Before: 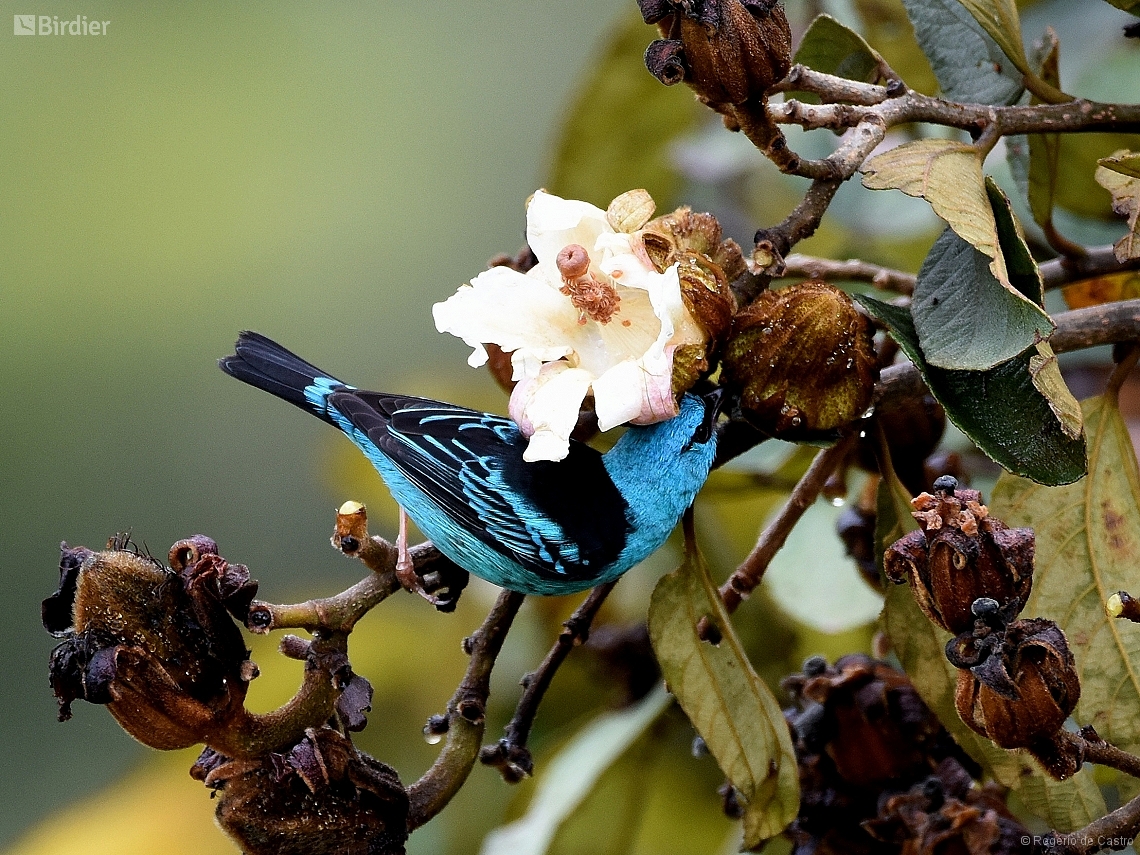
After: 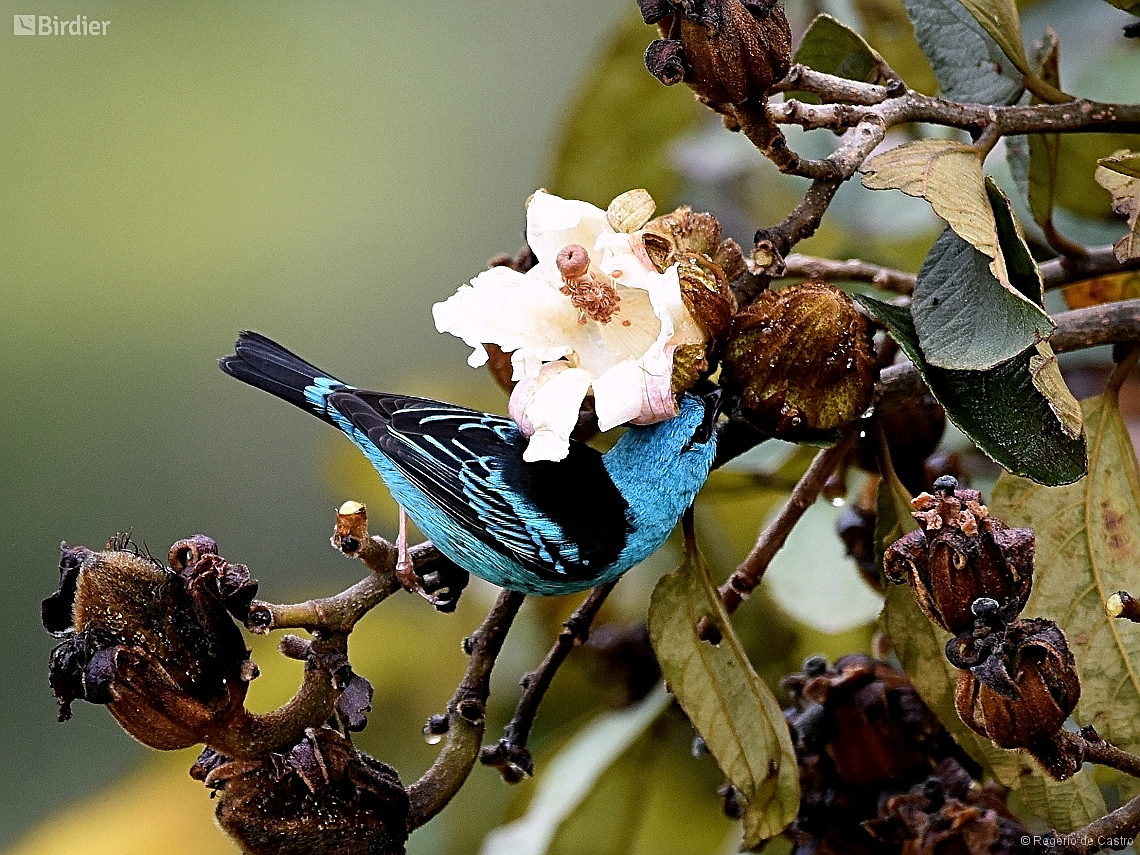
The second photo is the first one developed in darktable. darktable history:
color correction: highlights a* 2.97, highlights b* -1.47, shadows a* -0.089, shadows b* 1.91, saturation 0.981
sharpen: radius 2.727
